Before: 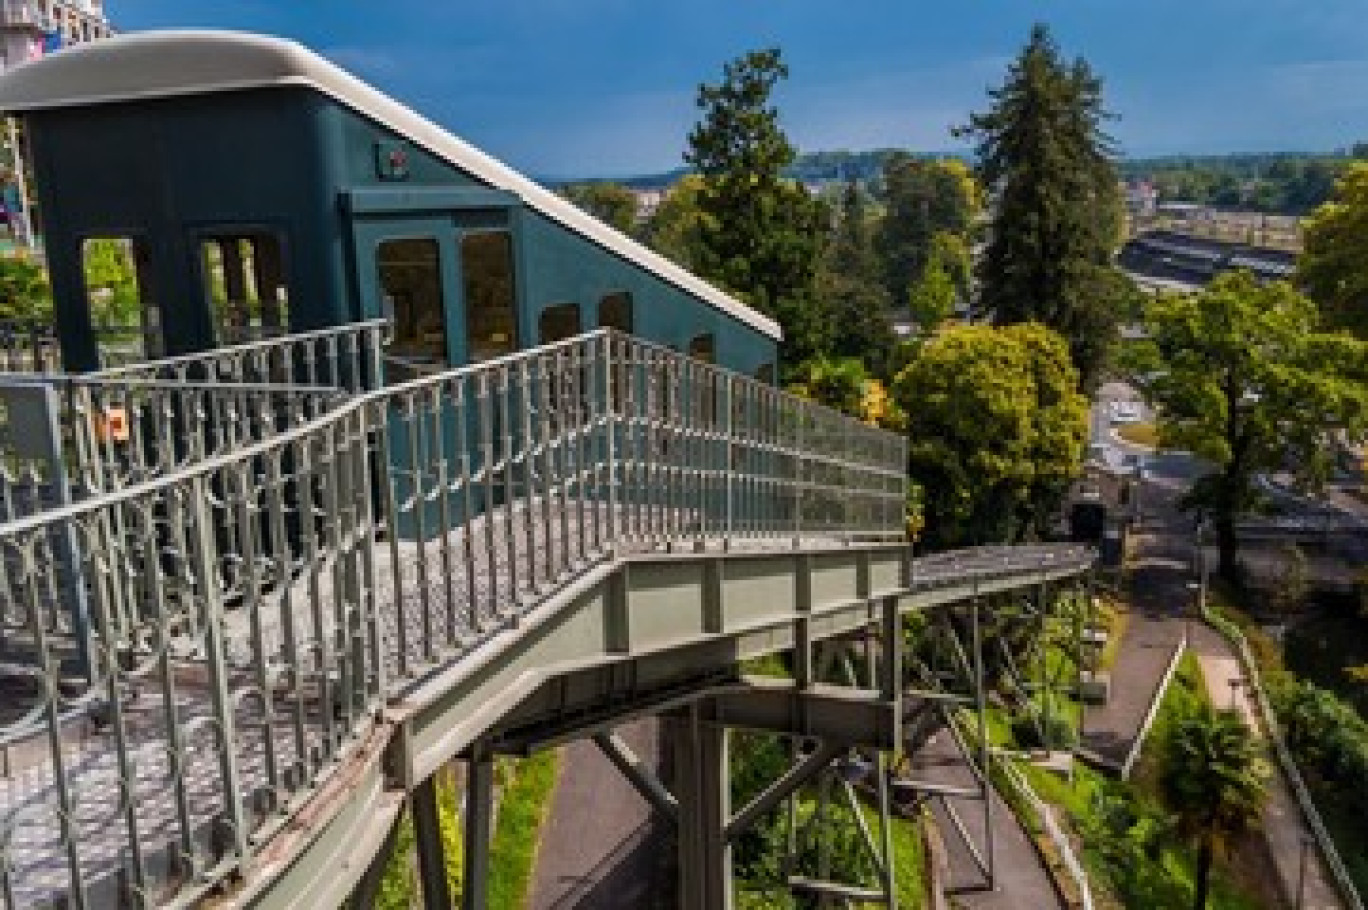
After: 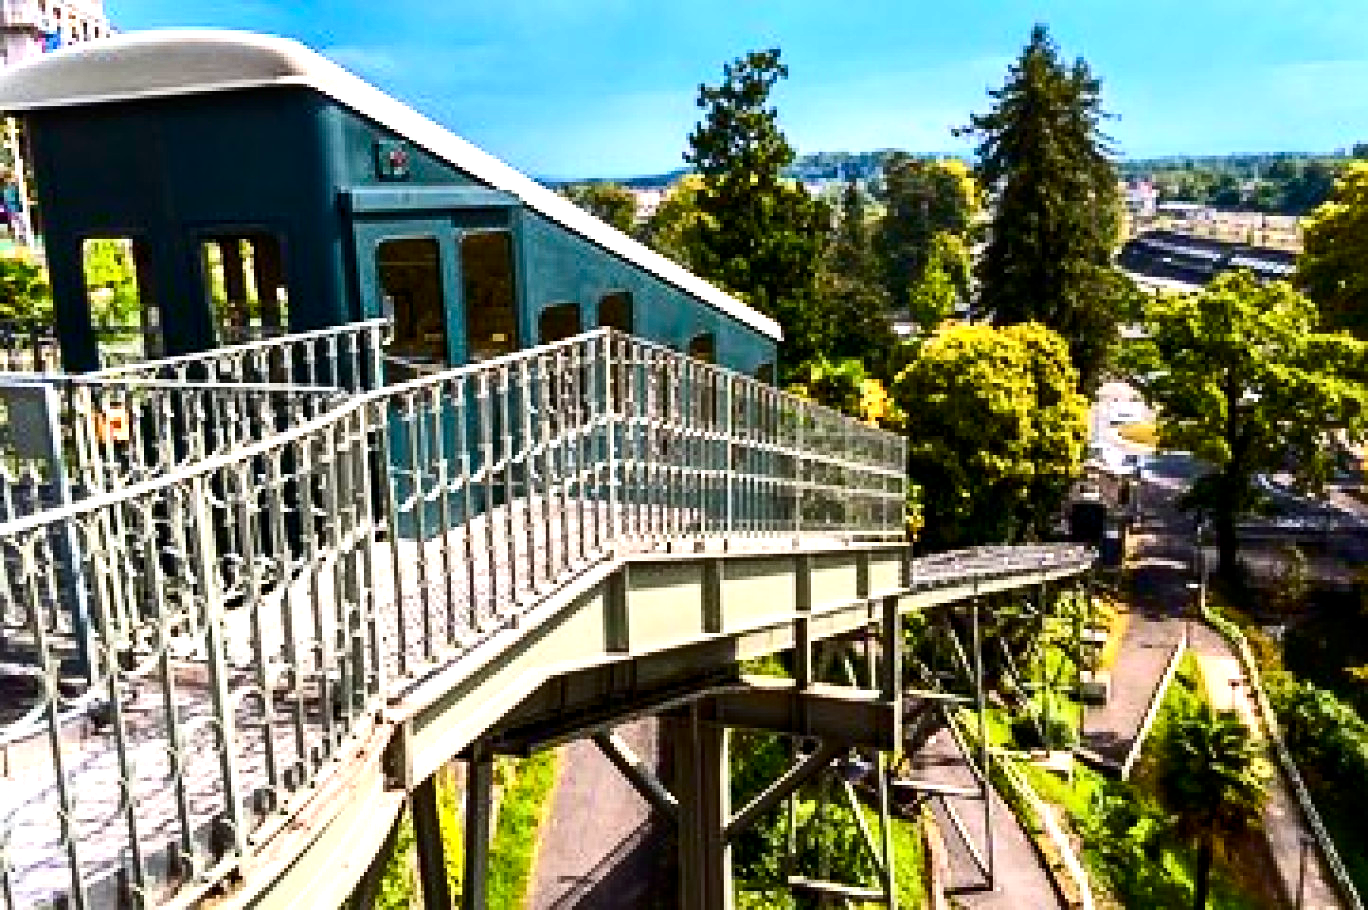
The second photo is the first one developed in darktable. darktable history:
color balance rgb: global offset › luminance -0.358%, perceptual saturation grading › global saturation 15.199%, perceptual saturation grading › highlights -19.523%, perceptual saturation grading › shadows 19.453%, global vibrance 24.982%, contrast 19.956%
exposure: black level correction 0, exposure 1.096 EV, compensate exposure bias true, compensate highlight preservation false
sharpen: amount 0.204
contrast brightness saturation: contrast 0.296
